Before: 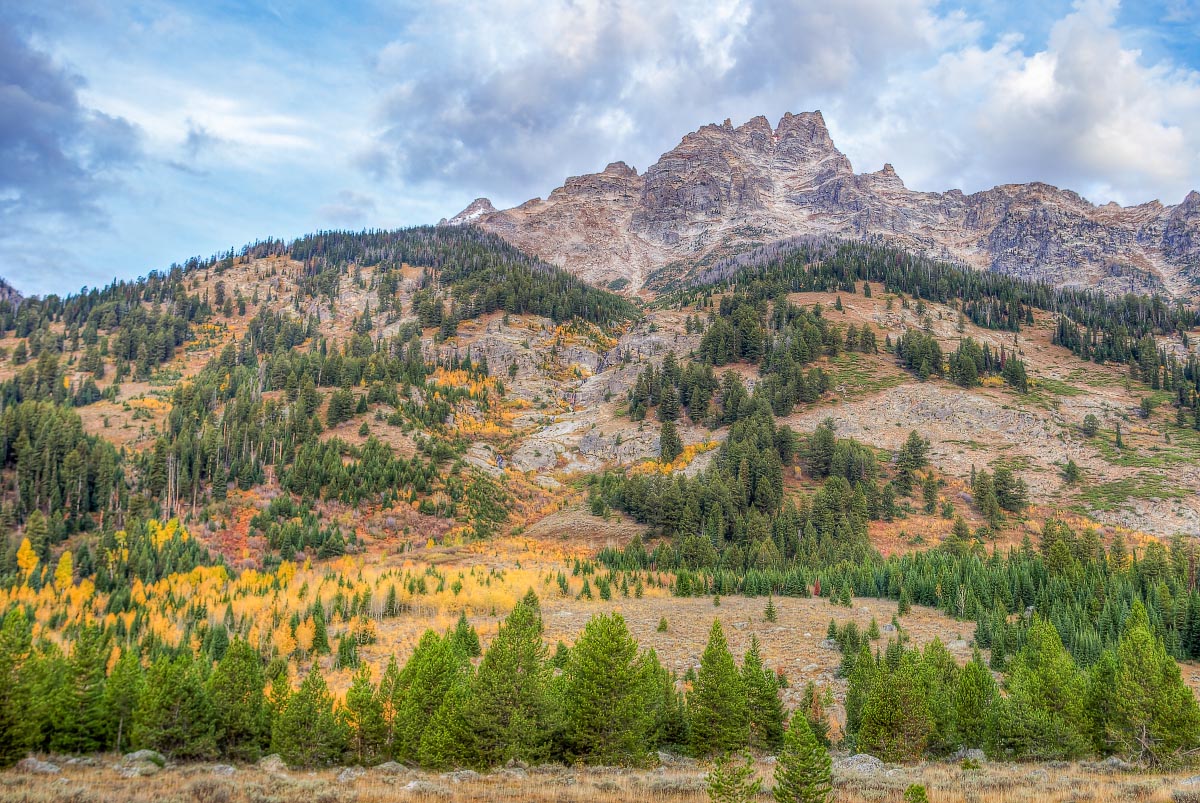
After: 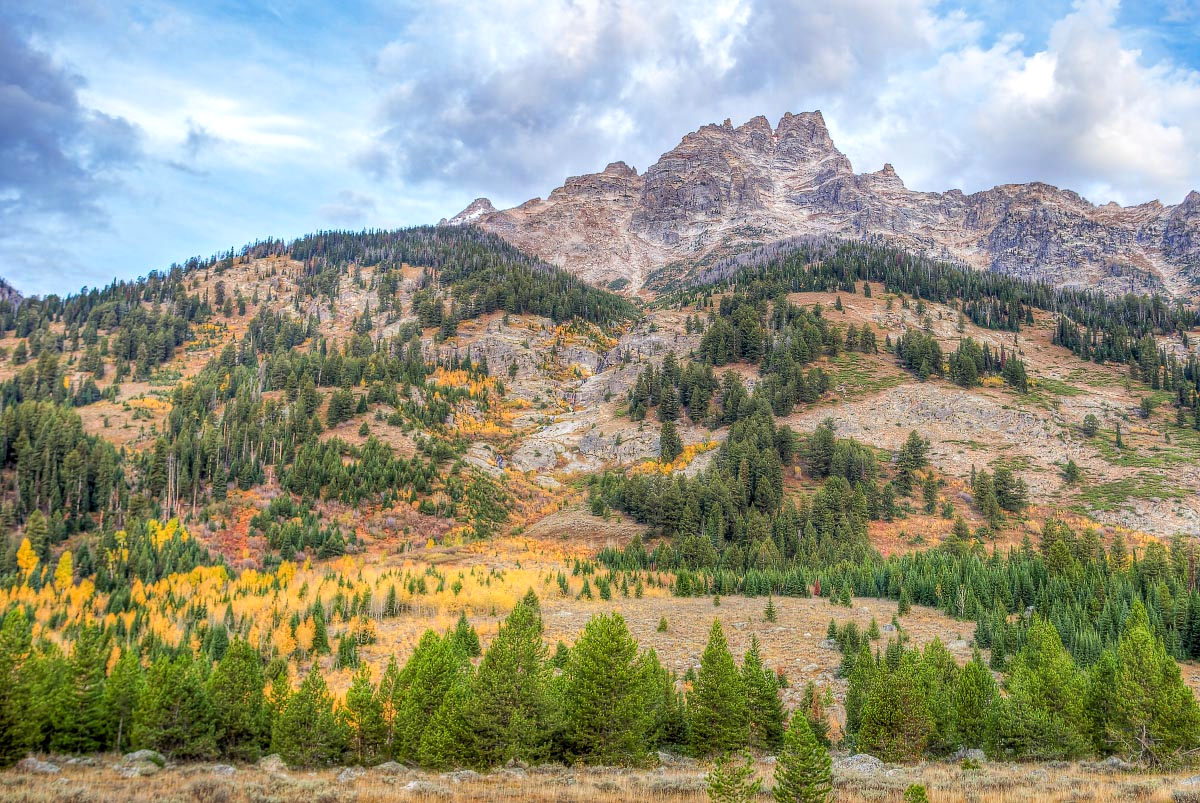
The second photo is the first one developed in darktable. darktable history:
levels: levels [0.016, 0.484, 0.953]
